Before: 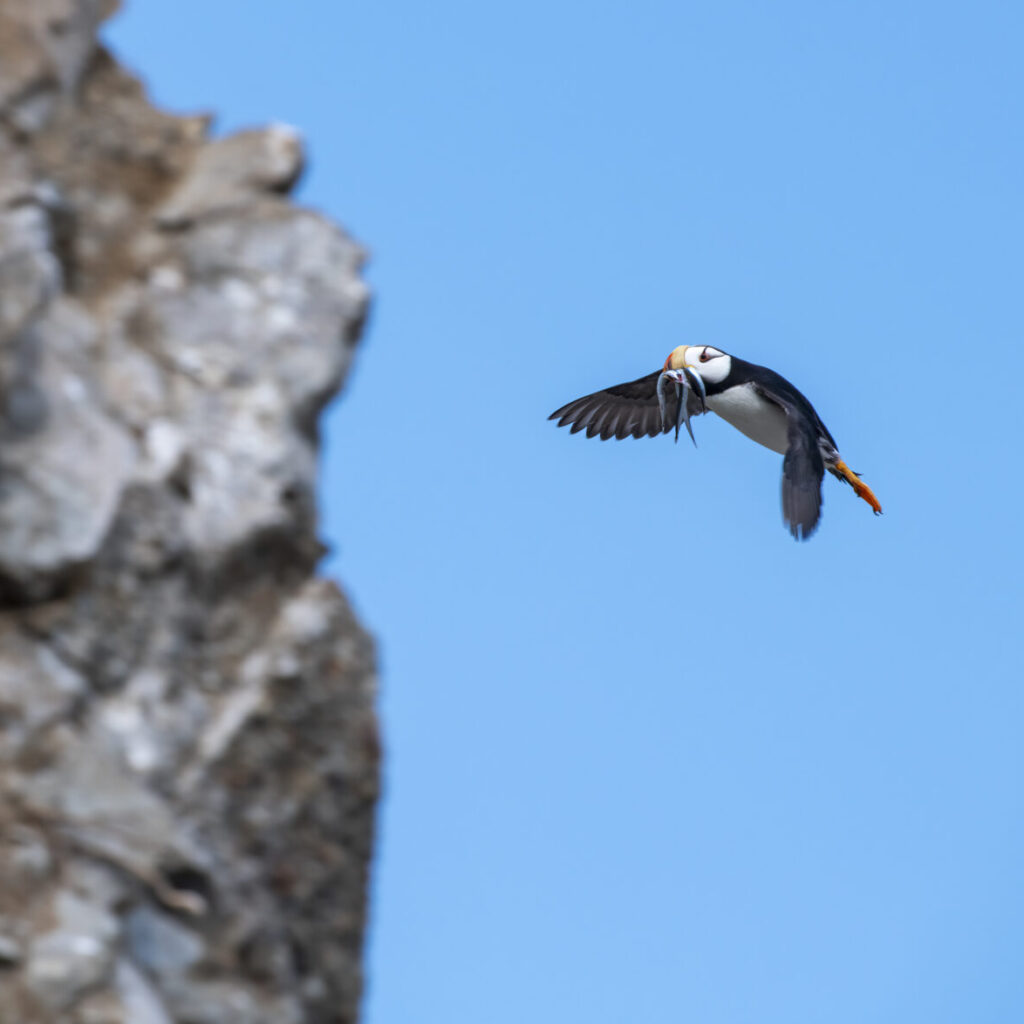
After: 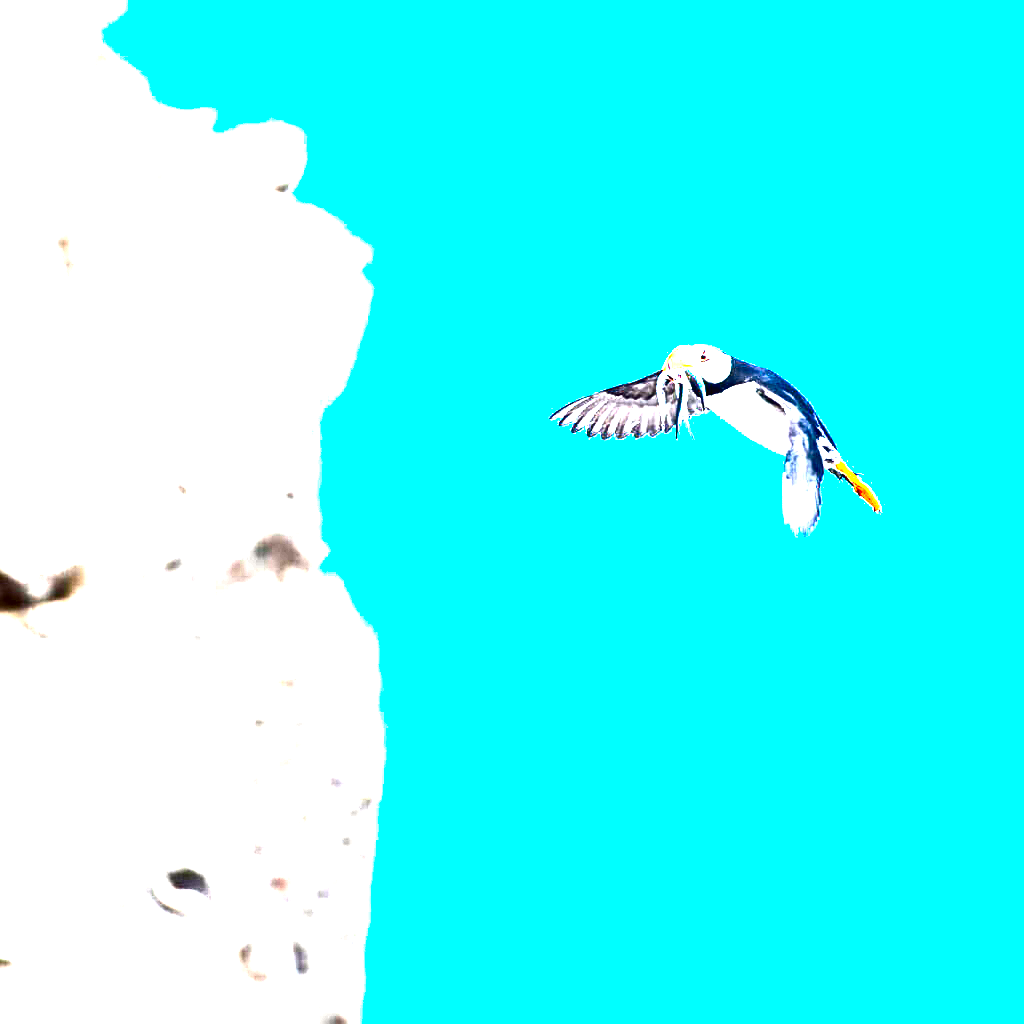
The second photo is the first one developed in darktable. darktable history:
exposure: black level correction 0.001, exposure 2 EV, compensate highlight preservation false
sharpen: on, module defaults
levels: levels [0, 0.281, 0.562]
contrast brightness saturation: contrast 0.15, brightness 0.05
tone curve: curves: ch0 [(0, 0.011) (0.104, 0.085) (0.236, 0.234) (0.398, 0.507) (0.472, 0.62) (0.641, 0.773) (0.835, 0.883) (1, 0.961)]; ch1 [(0, 0) (0.353, 0.344) (0.43, 0.401) (0.479, 0.476) (0.502, 0.504) (0.54, 0.542) (0.602, 0.613) (0.638, 0.668) (0.693, 0.727) (1, 1)]; ch2 [(0, 0) (0.34, 0.314) (0.434, 0.43) (0.5, 0.506) (0.528, 0.534) (0.55, 0.567) (0.595, 0.613) (0.644, 0.729) (1, 1)], color space Lab, independent channels, preserve colors none
